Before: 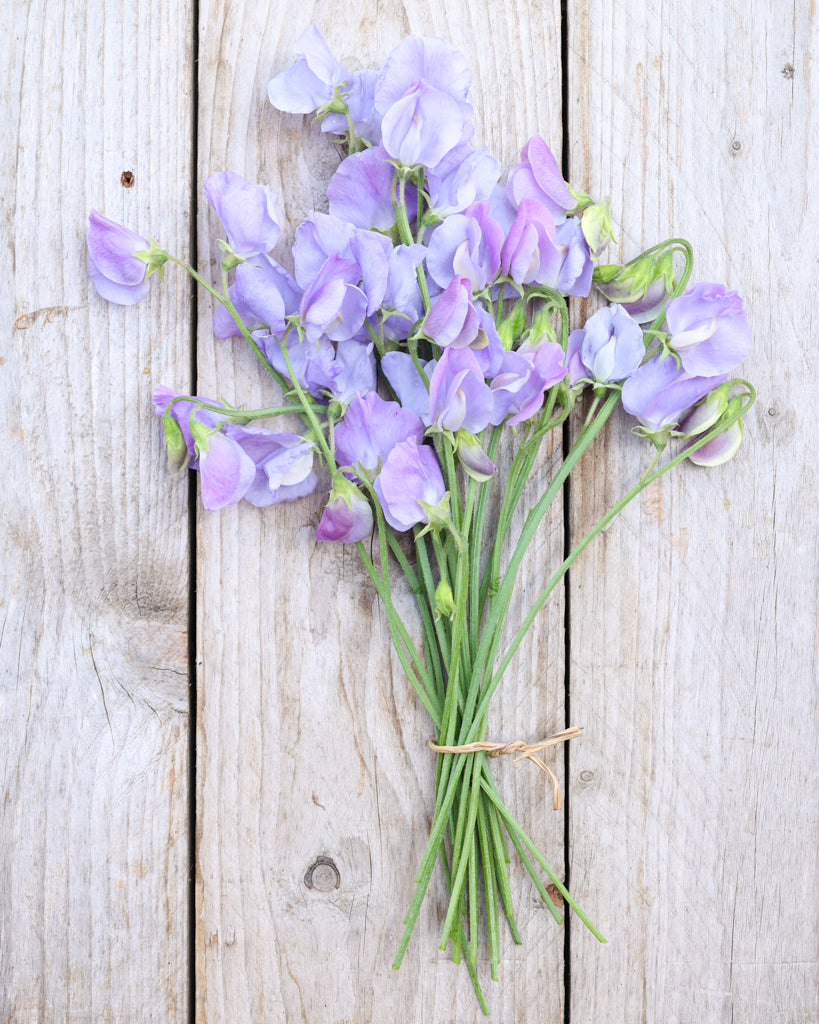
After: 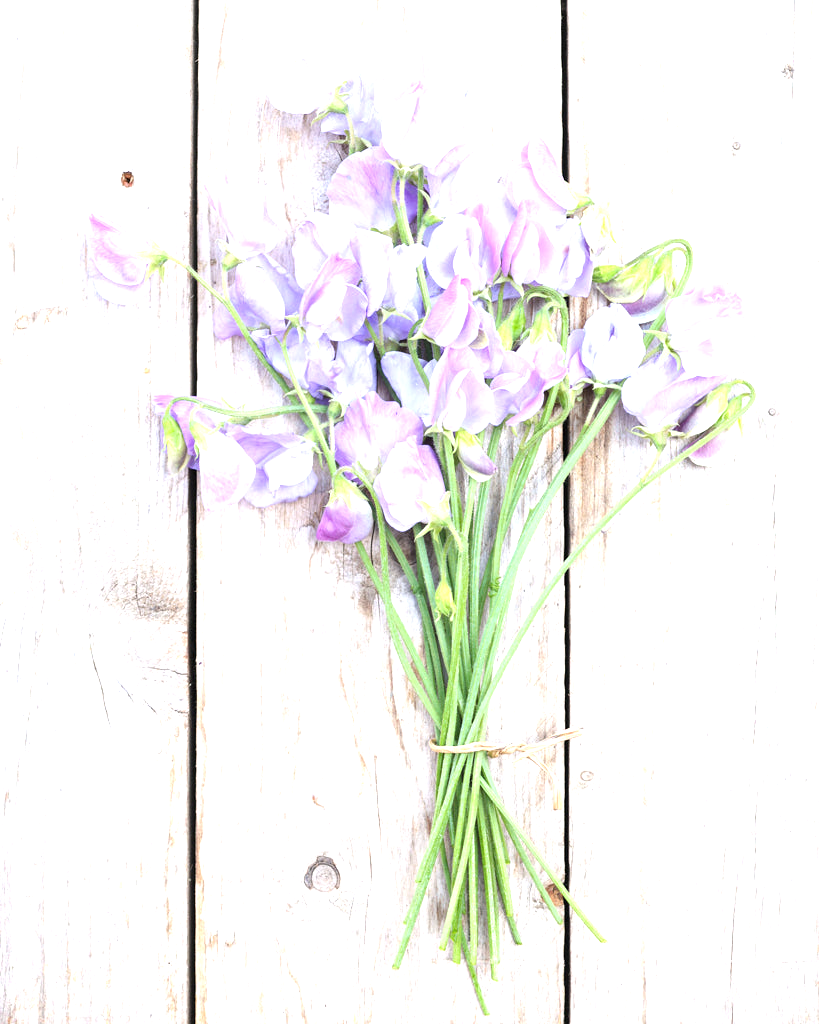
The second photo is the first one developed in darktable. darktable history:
exposure: black level correction 0, exposure 1 EV, compensate exposure bias true, compensate highlight preservation false
white balance: red 1, blue 1
